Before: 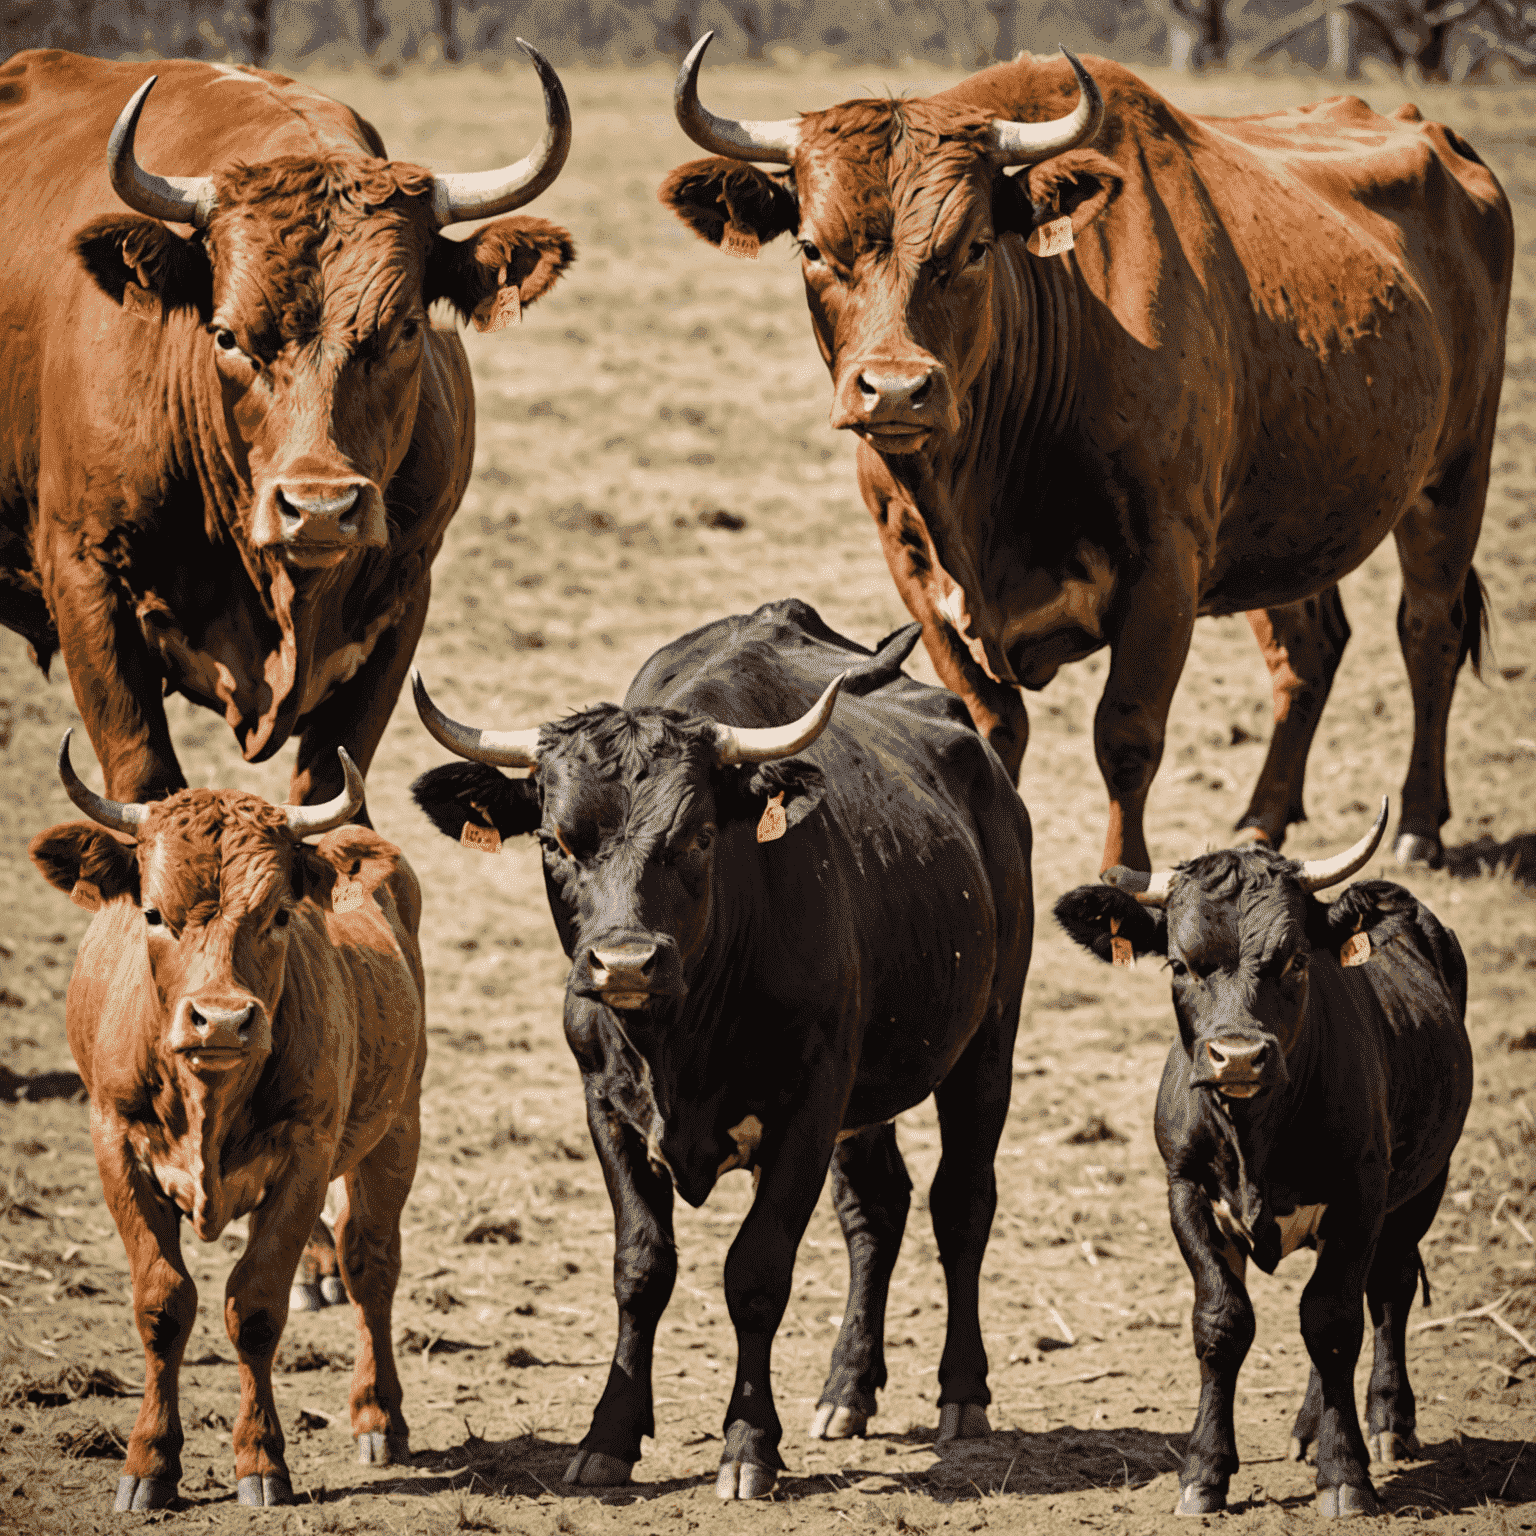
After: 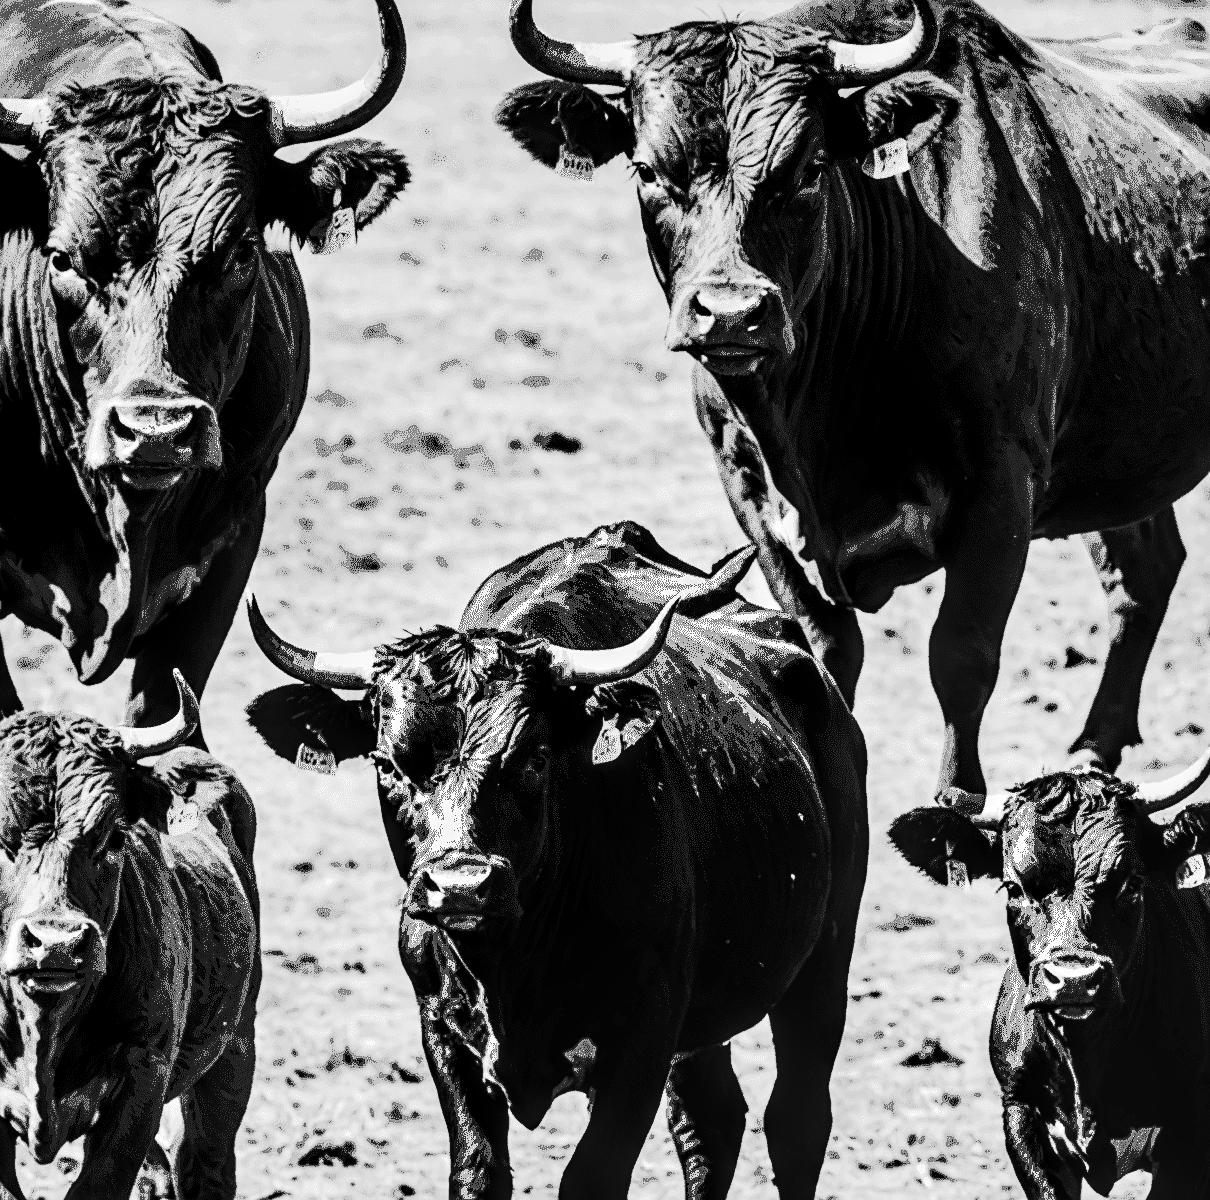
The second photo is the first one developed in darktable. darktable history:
monochrome: a 16.01, b -2.65, highlights 0.52
color zones: curves: ch0 [(0, 0.352) (0.143, 0.407) (0.286, 0.386) (0.429, 0.431) (0.571, 0.829) (0.714, 0.853) (0.857, 0.833) (1, 0.352)]; ch1 [(0, 0.604) (0.072, 0.726) (0.096, 0.608) (0.205, 0.007) (0.571, -0.006) (0.839, -0.013) (0.857, -0.012) (1, 0.604)]
sharpen: on, module defaults
crop and rotate: left 10.77%, top 5.1%, right 10.41%, bottom 16.76%
contrast brightness saturation: contrast 0.93, brightness 0.2
local contrast: highlights 65%, shadows 54%, detail 169%, midtone range 0.514
exposure: exposure 0.014 EV, compensate highlight preservation false
filmic rgb: black relative exposure -12 EV, white relative exposure 2.8 EV, threshold 3 EV, target black luminance 0%, hardness 8.06, latitude 70.41%, contrast 1.14, highlights saturation mix 10%, shadows ↔ highlights balance -0.388%, color science v4 (2020), iterations of high-quality reconstruction 10, contrast in shadows soft, contrast in highlights soft, enable highlight reconstruction true
